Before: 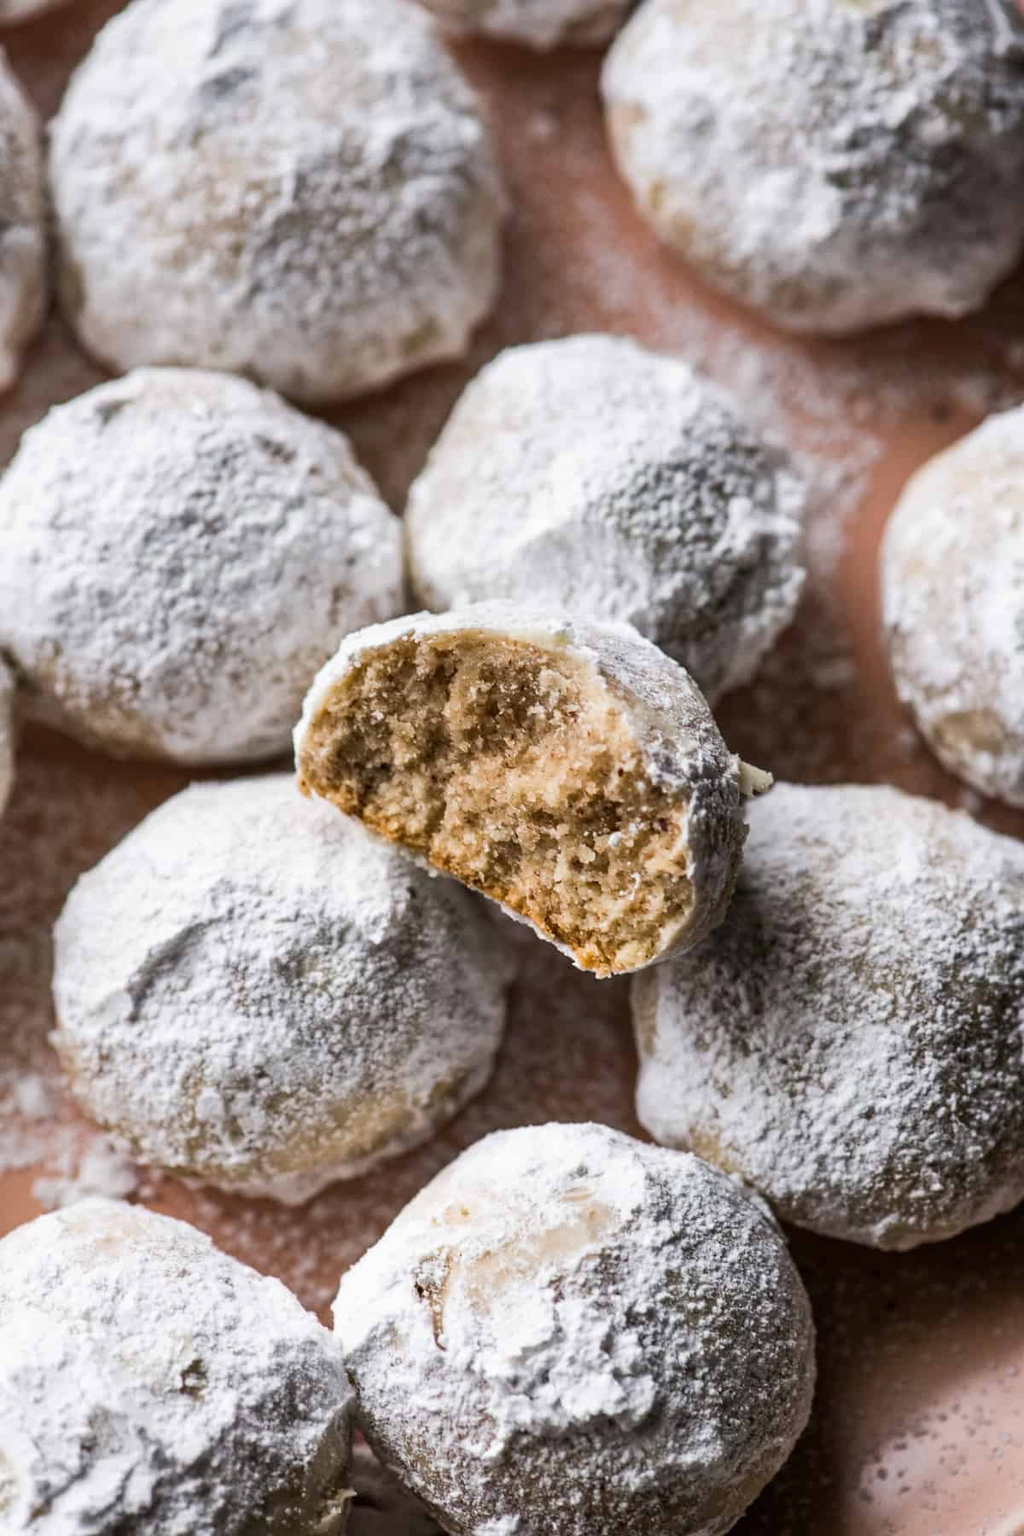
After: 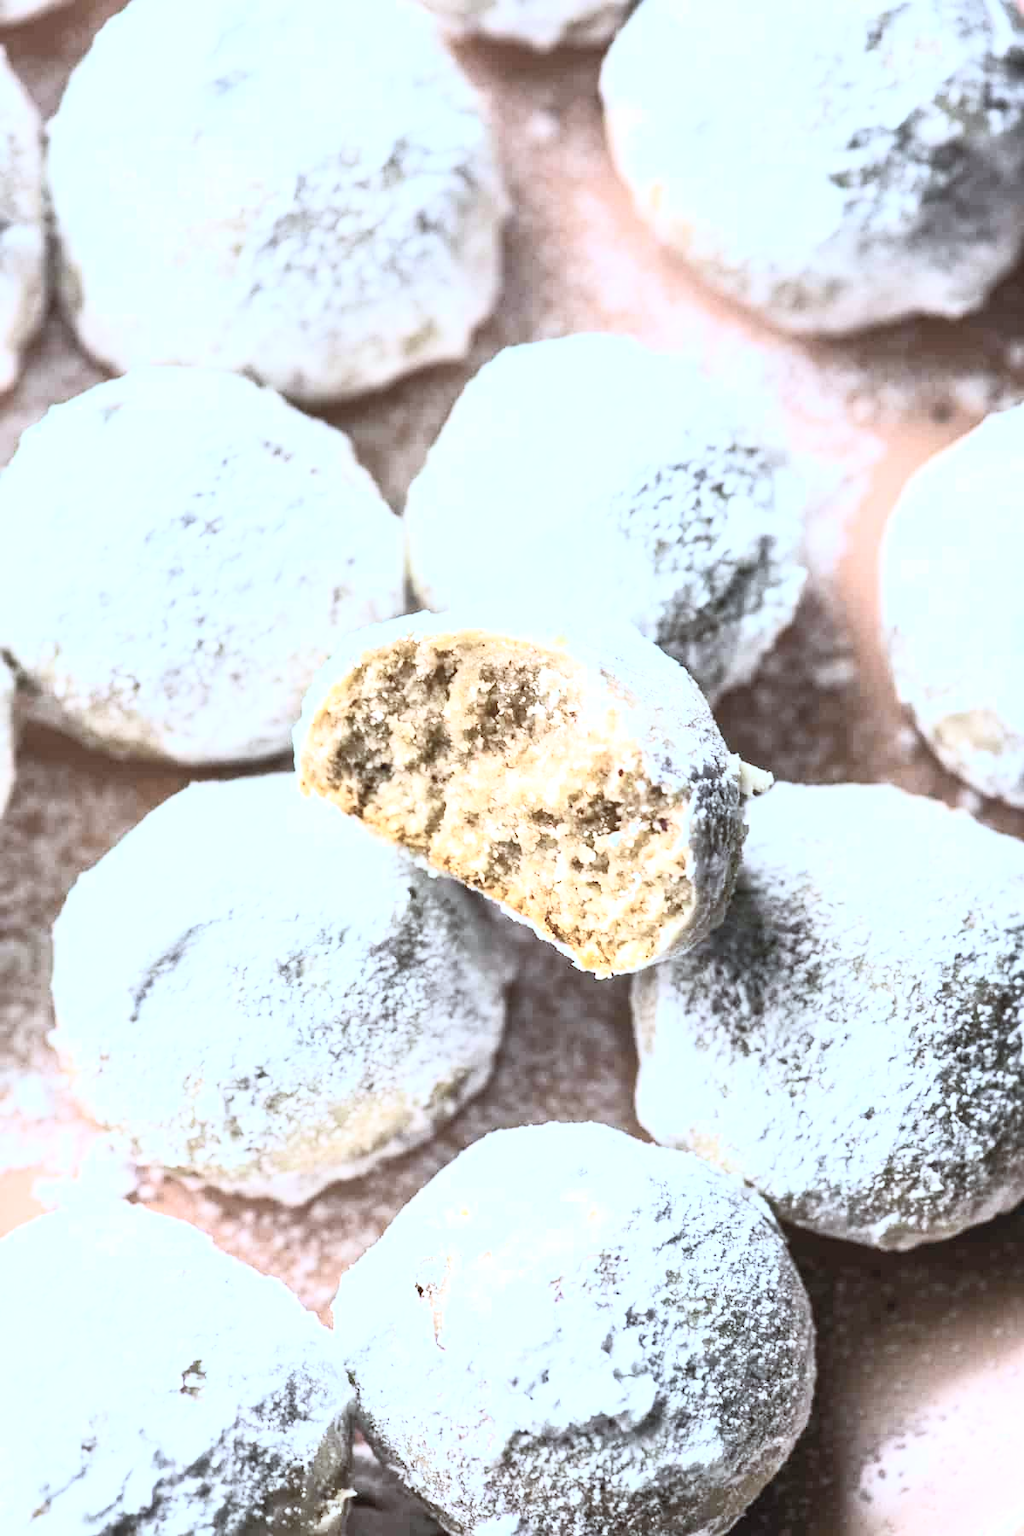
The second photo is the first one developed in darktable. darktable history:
contrast brightness saturation: contrast 0.415, brightness 0.545, saturation -0.181
color calibration: x 0.382, y 0.371, temperature 3915.73 K
exposure: black level correction 0, exposure 1 EV, compensate exposure bias true, compensate highlight preservation false
